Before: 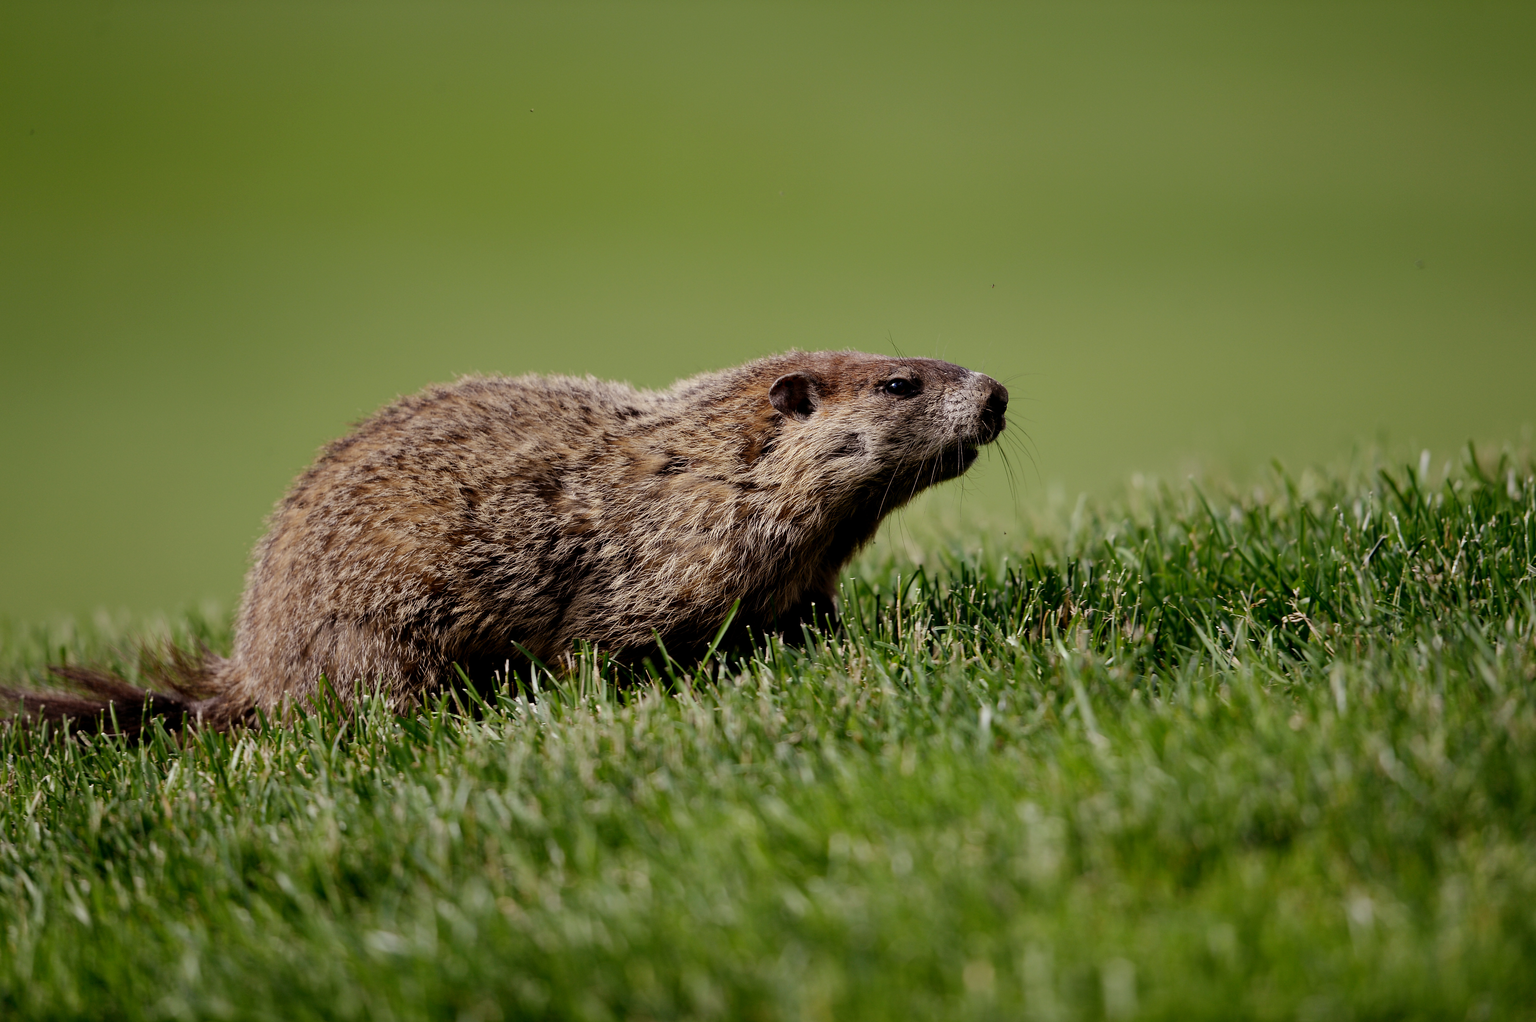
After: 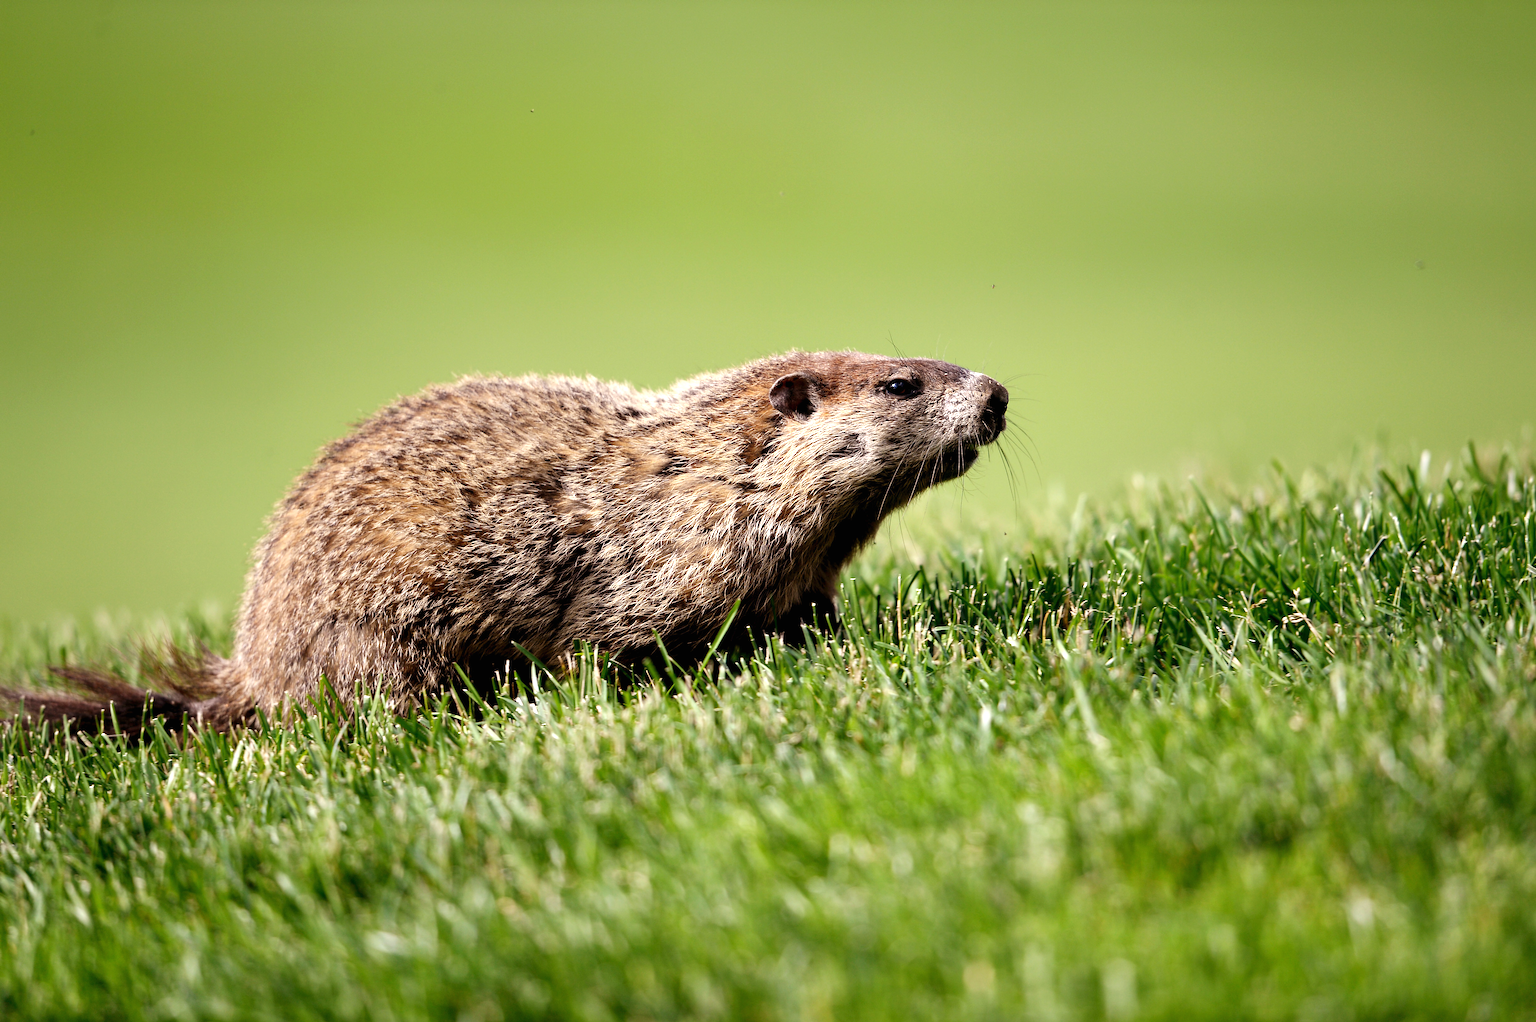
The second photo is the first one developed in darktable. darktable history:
tone equalizer: mask exposure compensation -0.51 EV
exposure: black level correction 0, exposure 1.105 EV, compensate highlight preservation false
